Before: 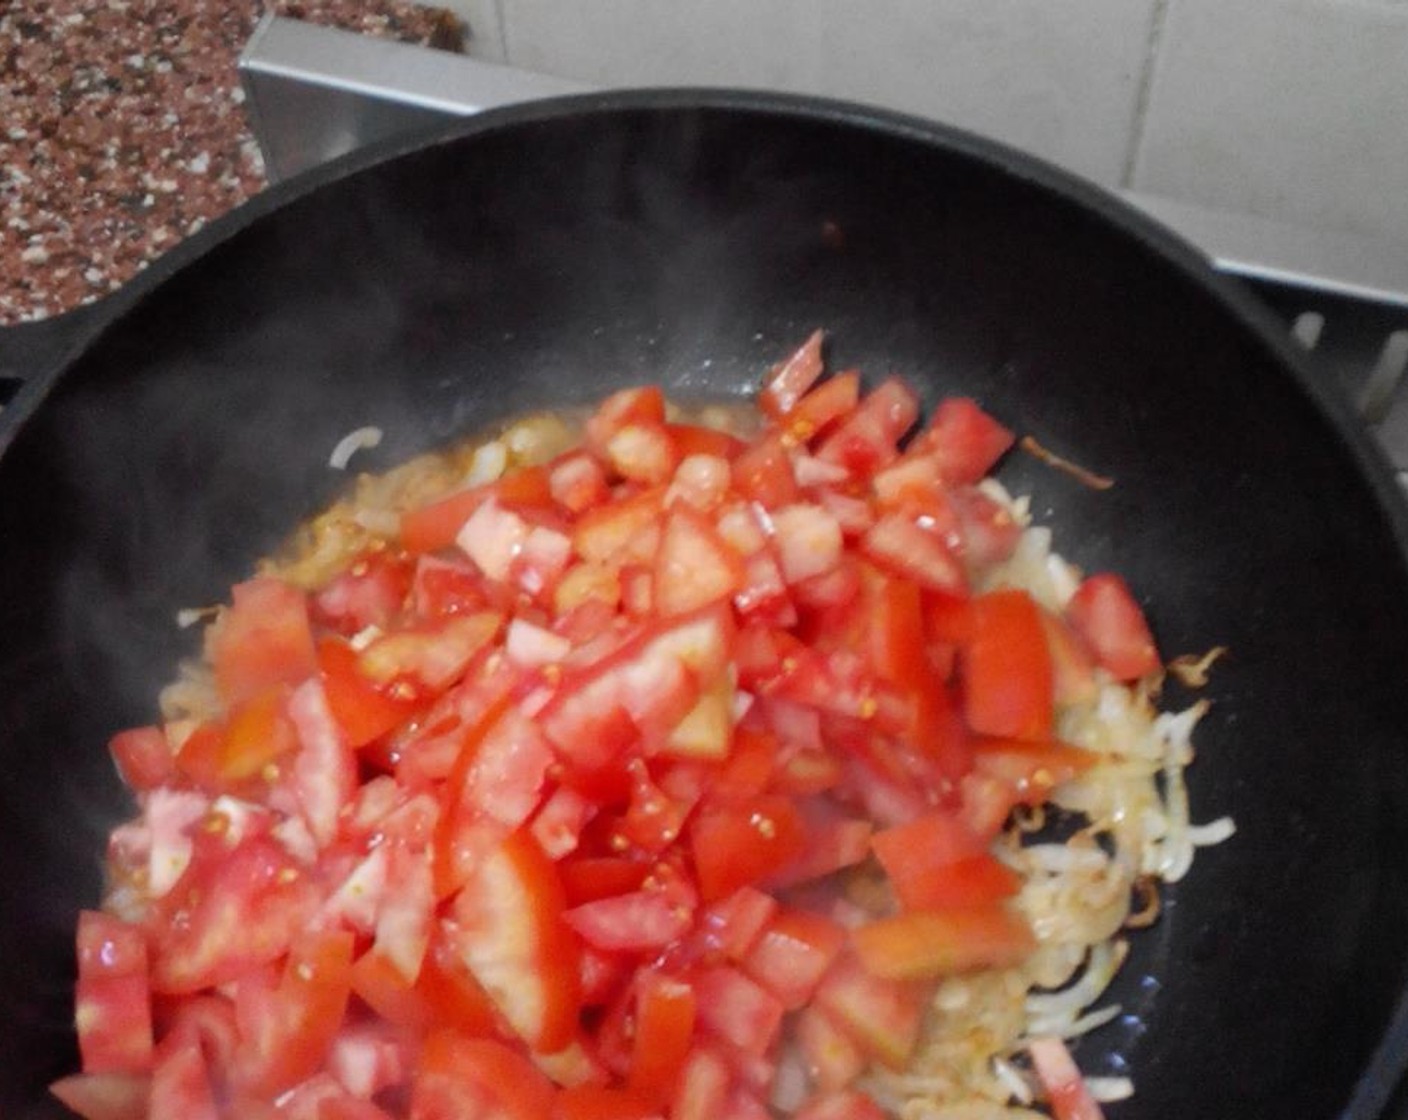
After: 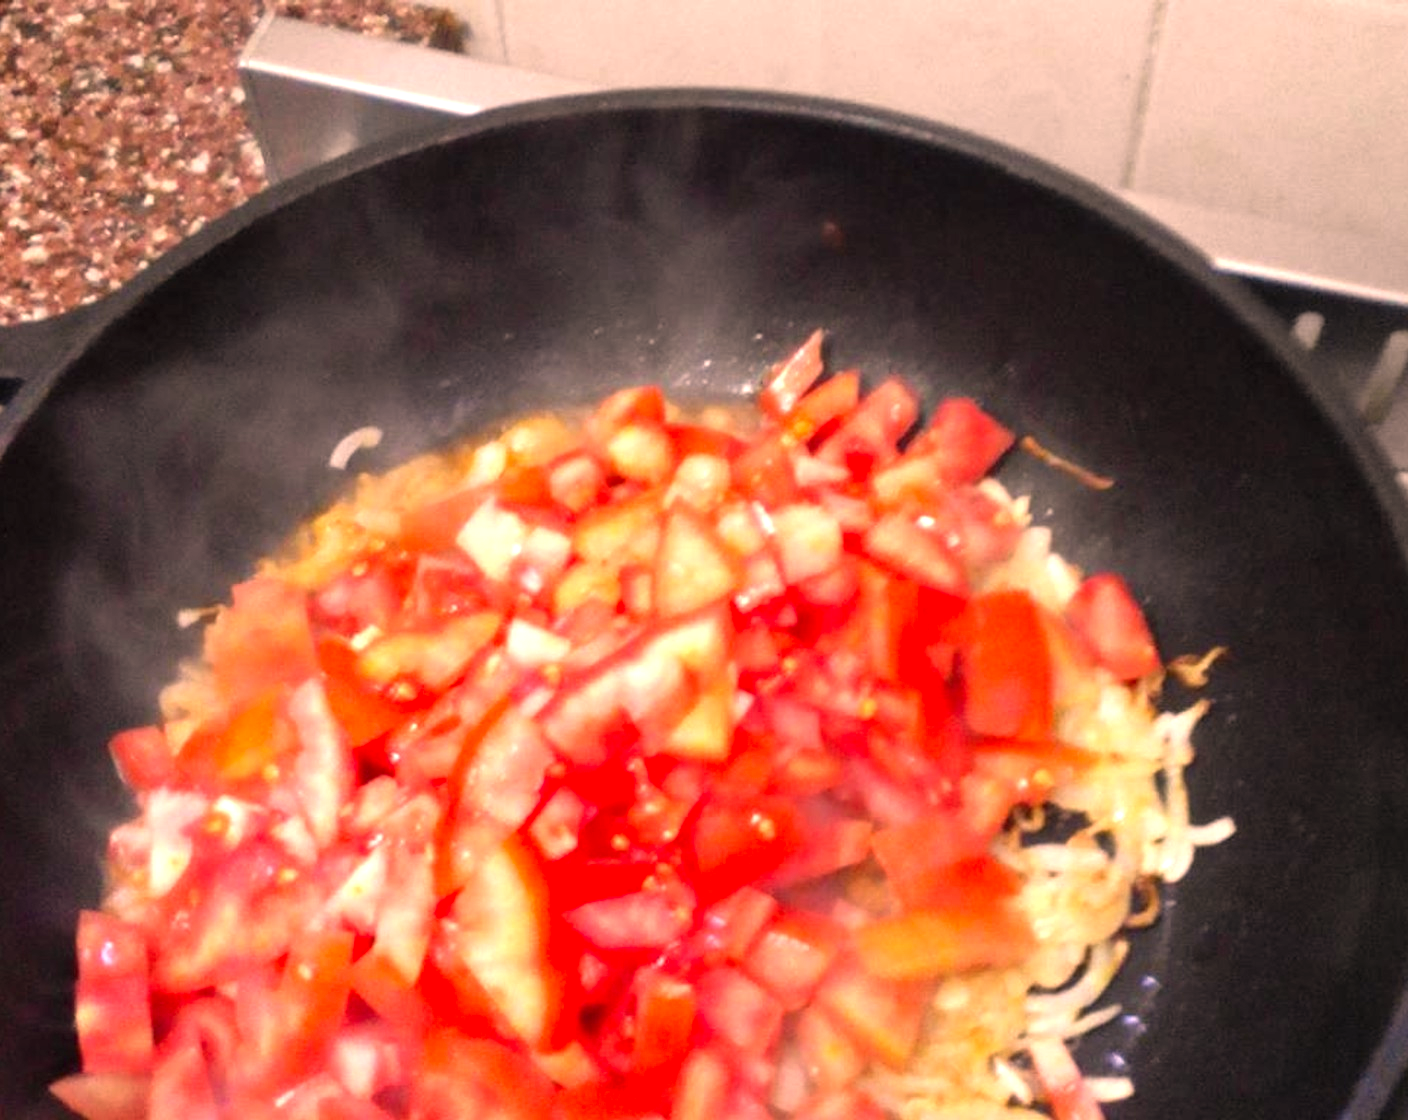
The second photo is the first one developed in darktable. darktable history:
color correction: highlights a* 17.77, highlights b* 18.75
exposure: black level correction 0, exposure 1.105 EV, compensate highlight preservation false
